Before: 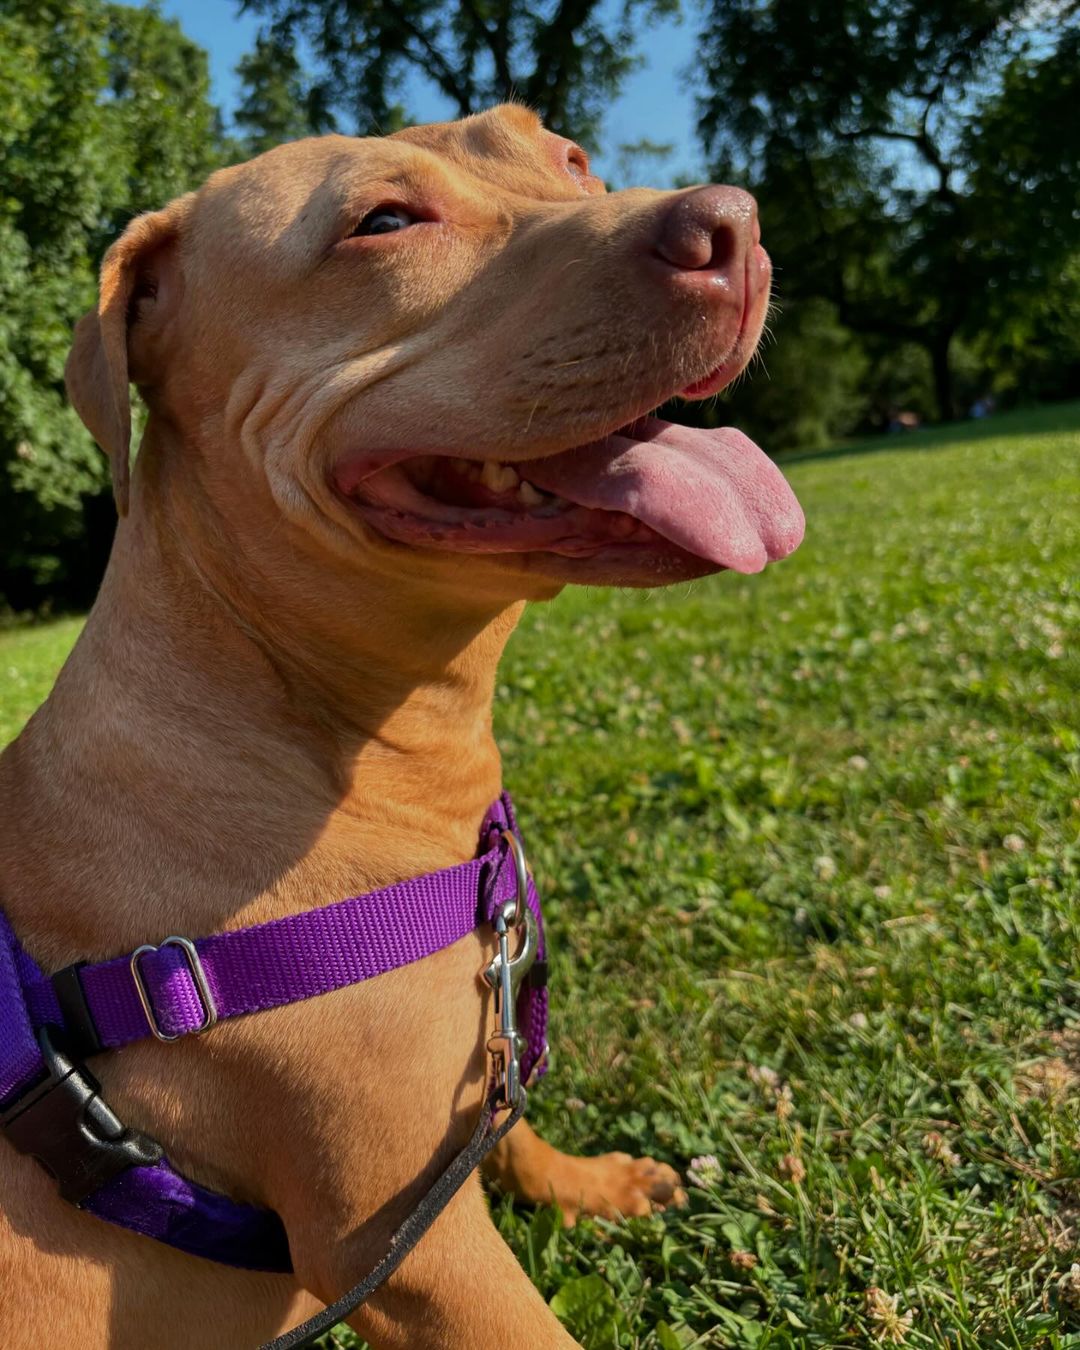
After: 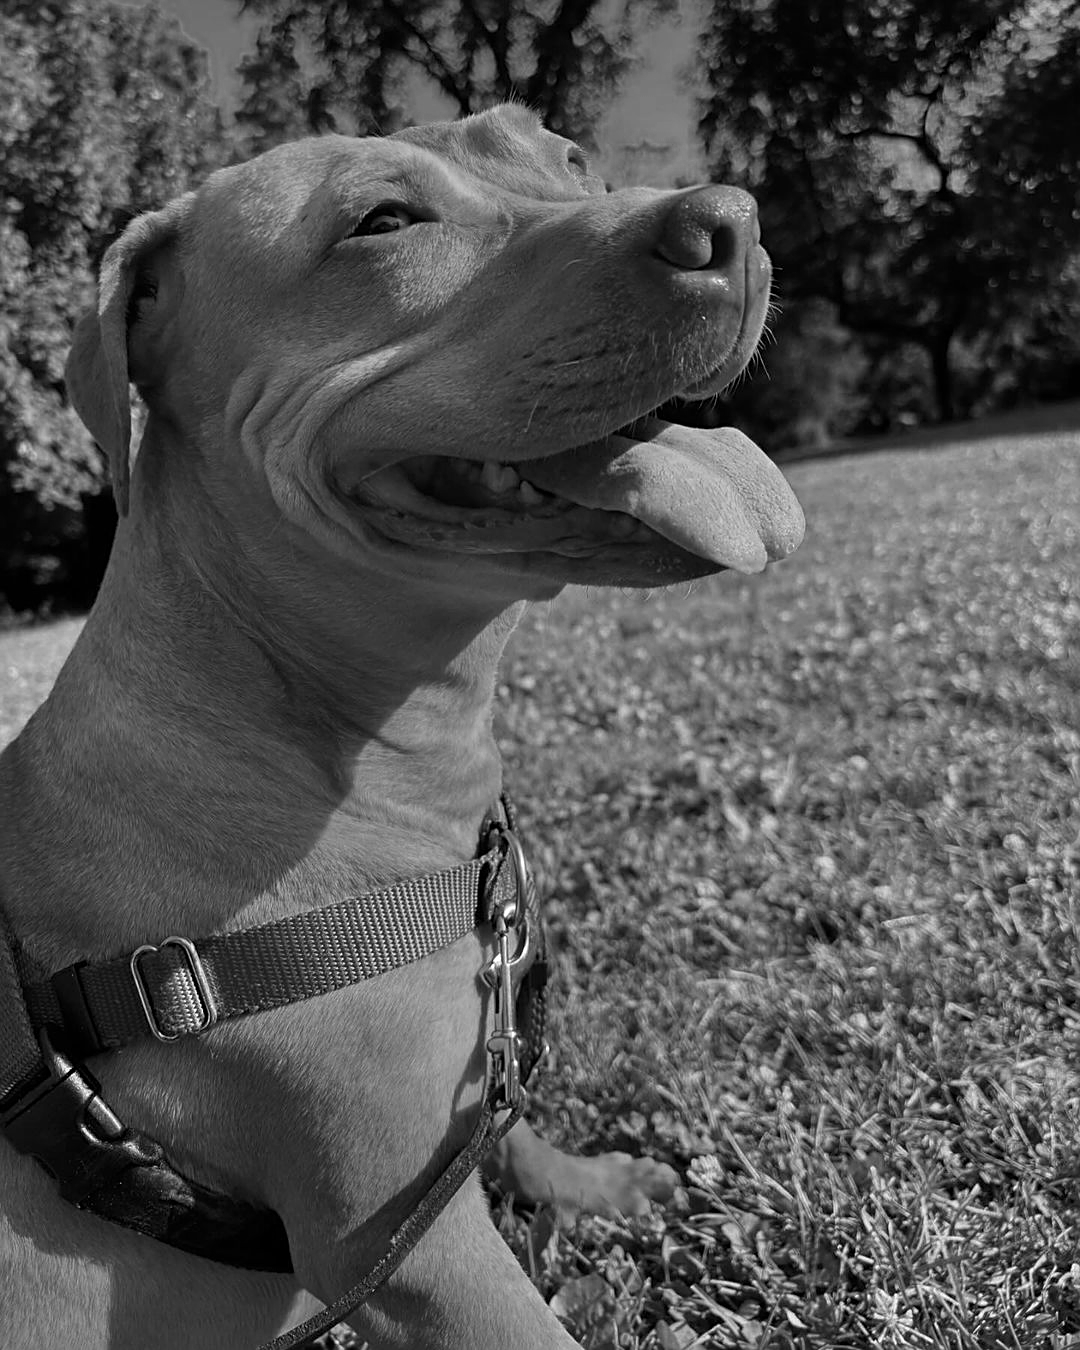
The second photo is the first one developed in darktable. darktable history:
sharpen: on, module defaults
contrast brightness saturation: saturation 0.125
color zones: curves: ch0 [(0.002, 0.593) (0.143, 0.417) (0.285, 0.541) (0.455, 0.289) (0.608, 0.327) (0.727, 0.283) (0.869, 0.571) (1, 0.603)]; ch1 [(0, 0) (0.143, 0) (0.286, 0) (0.429, 0) (0.571, 0) (0.714, 0) (0.857, 0)]
contrast equalizer: y [[0.5 ×6], [0.5 ×6], [0.5, 0.5, 0.501, 0.545, 0.707, 0.863], [0 ×6], [0 ×6]]
